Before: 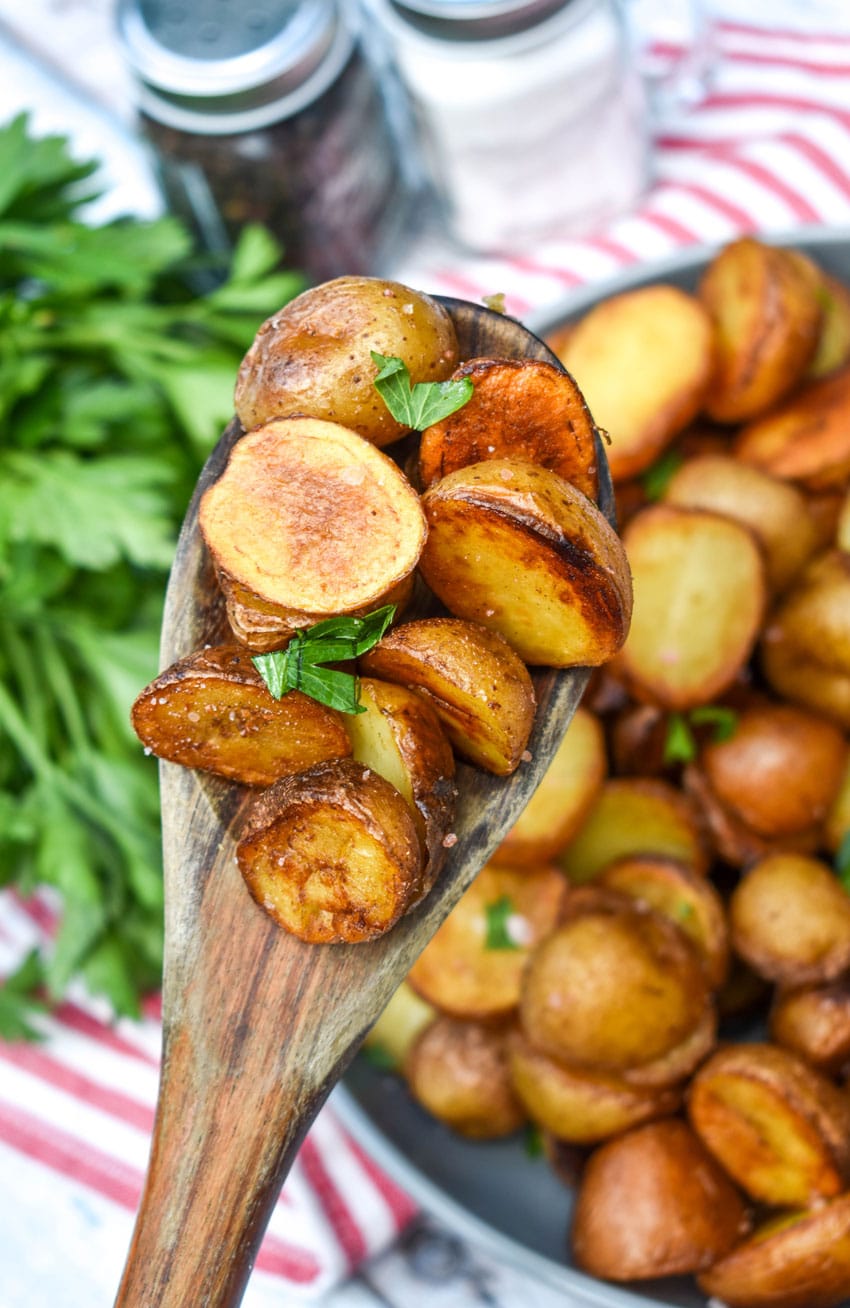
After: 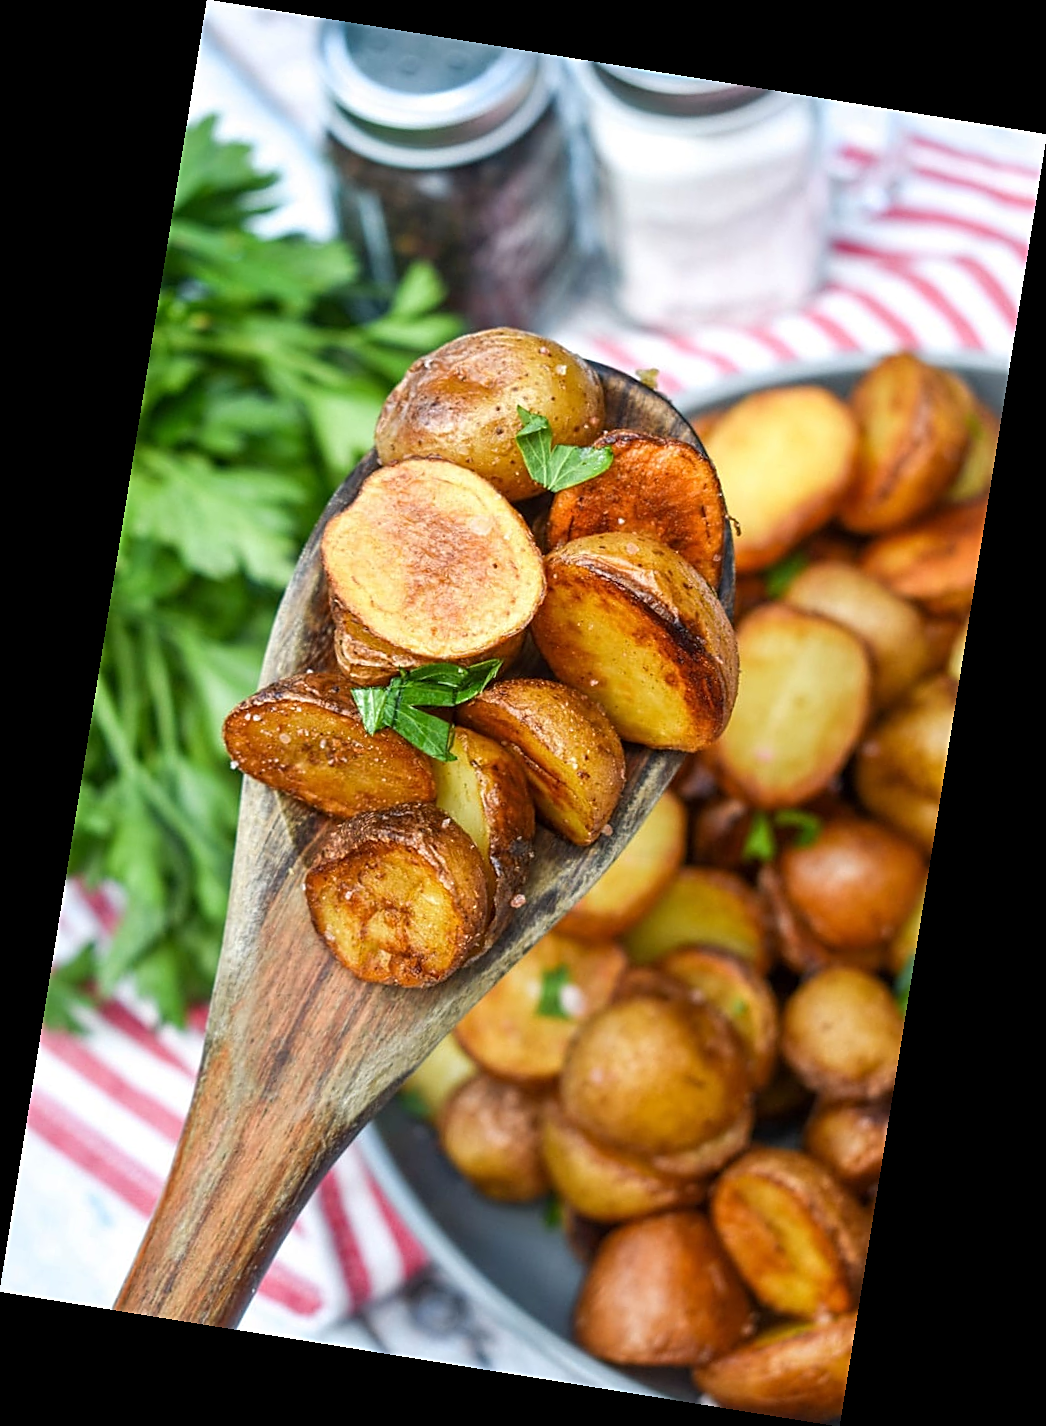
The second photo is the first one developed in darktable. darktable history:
rotate and perspective: rotation 9.12°, automatic cropping off
sharpen: on, module defaults
